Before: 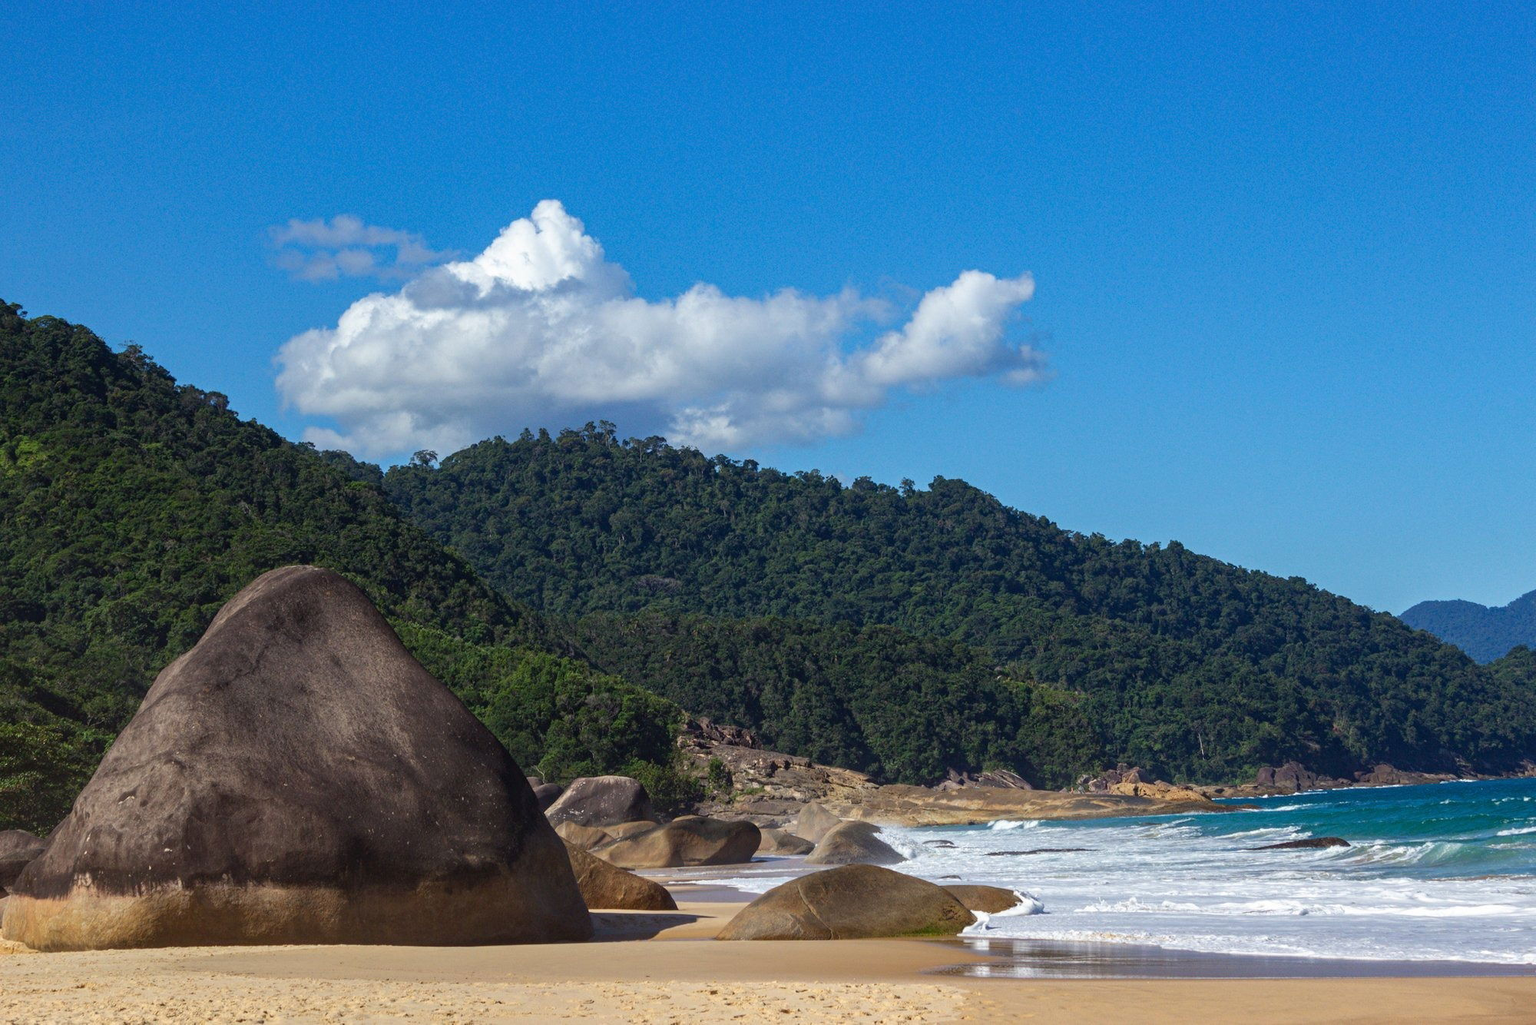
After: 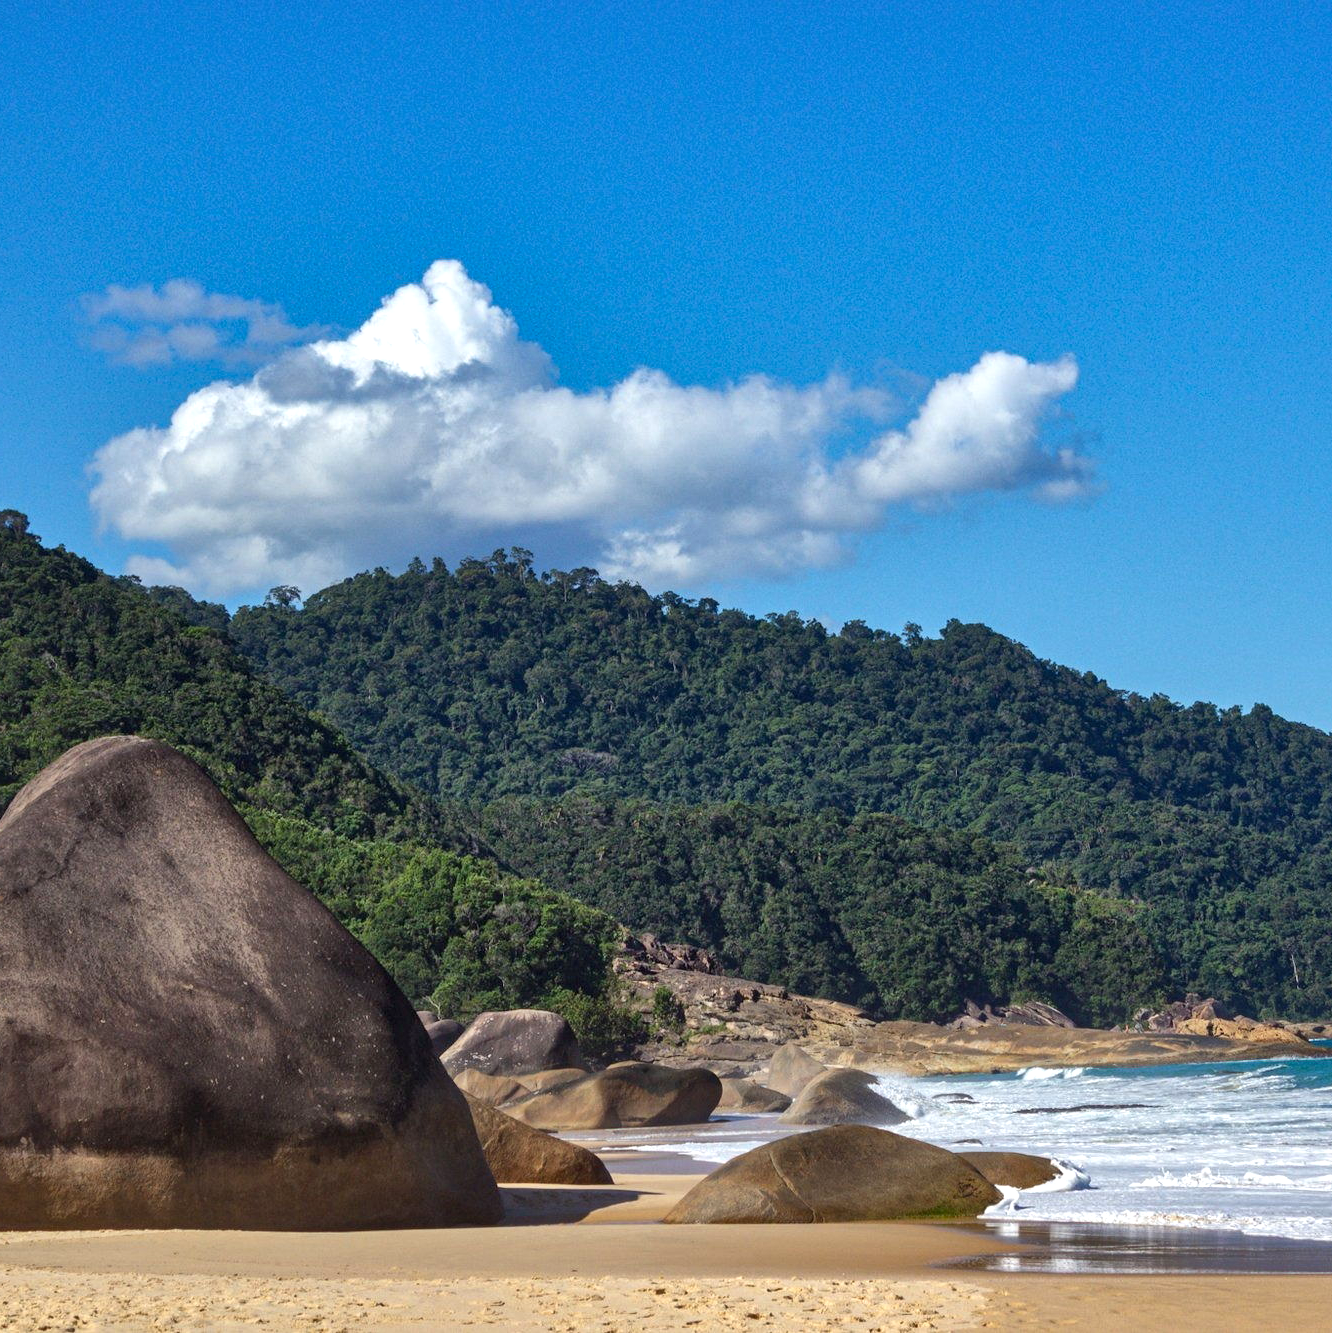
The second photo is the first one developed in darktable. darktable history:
local contrast: mode bilateral grid, contrast 20, coarseness 49, detail 120%, midtone range 0.2
crop and rotate: left 13.464%, right 19.932%
shadows and highlights: low approximation 0.01, soften with gaussian
exposure: exposure 0.244 EV, compensate highlight preservation false
